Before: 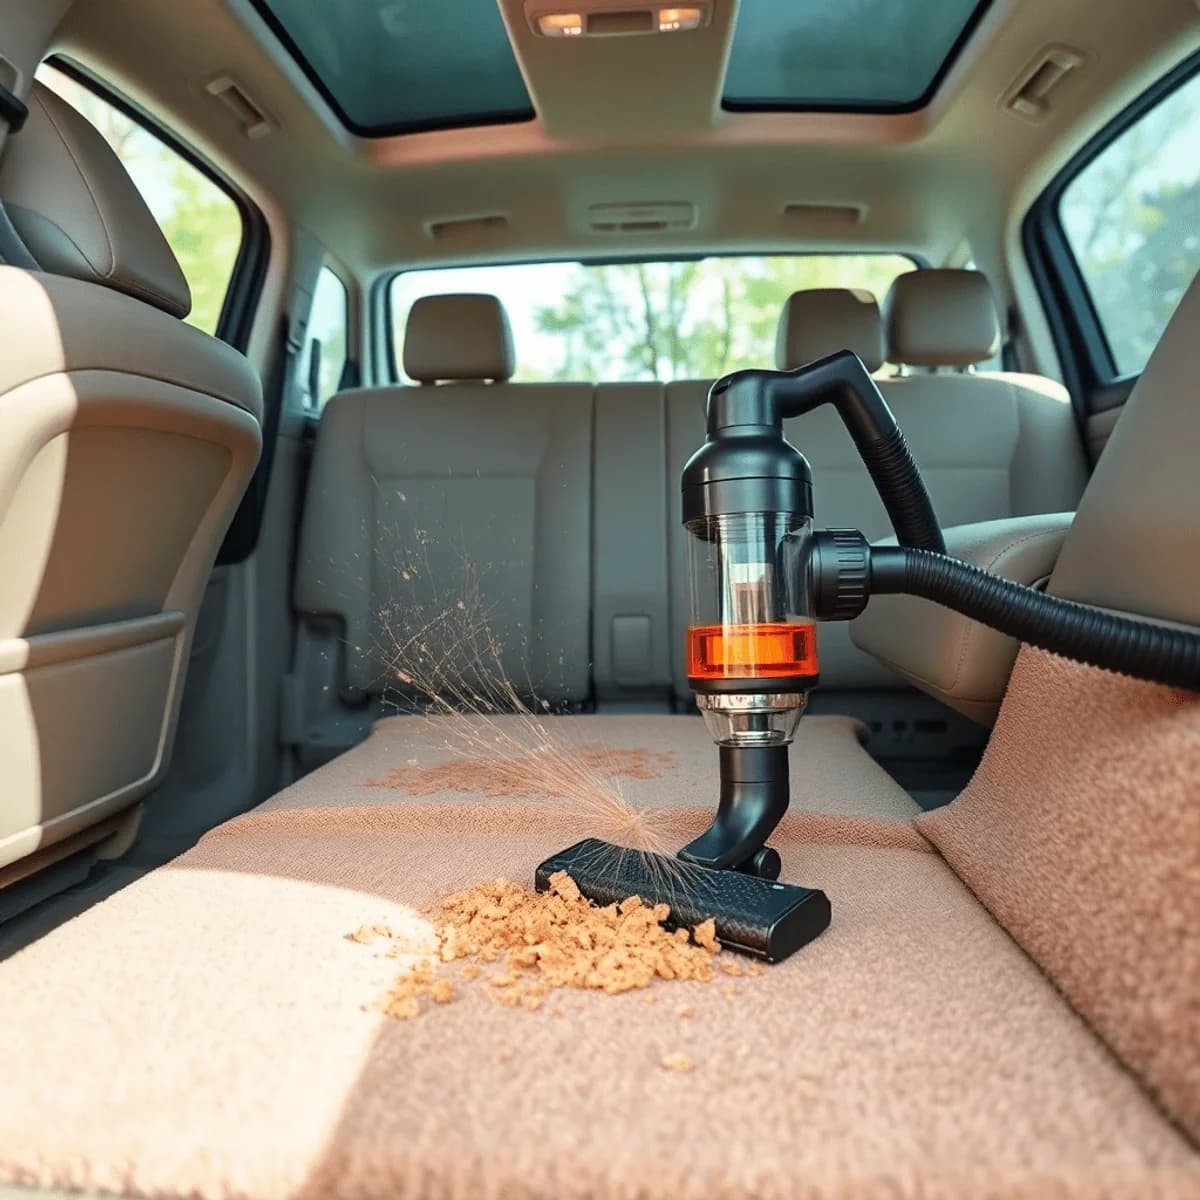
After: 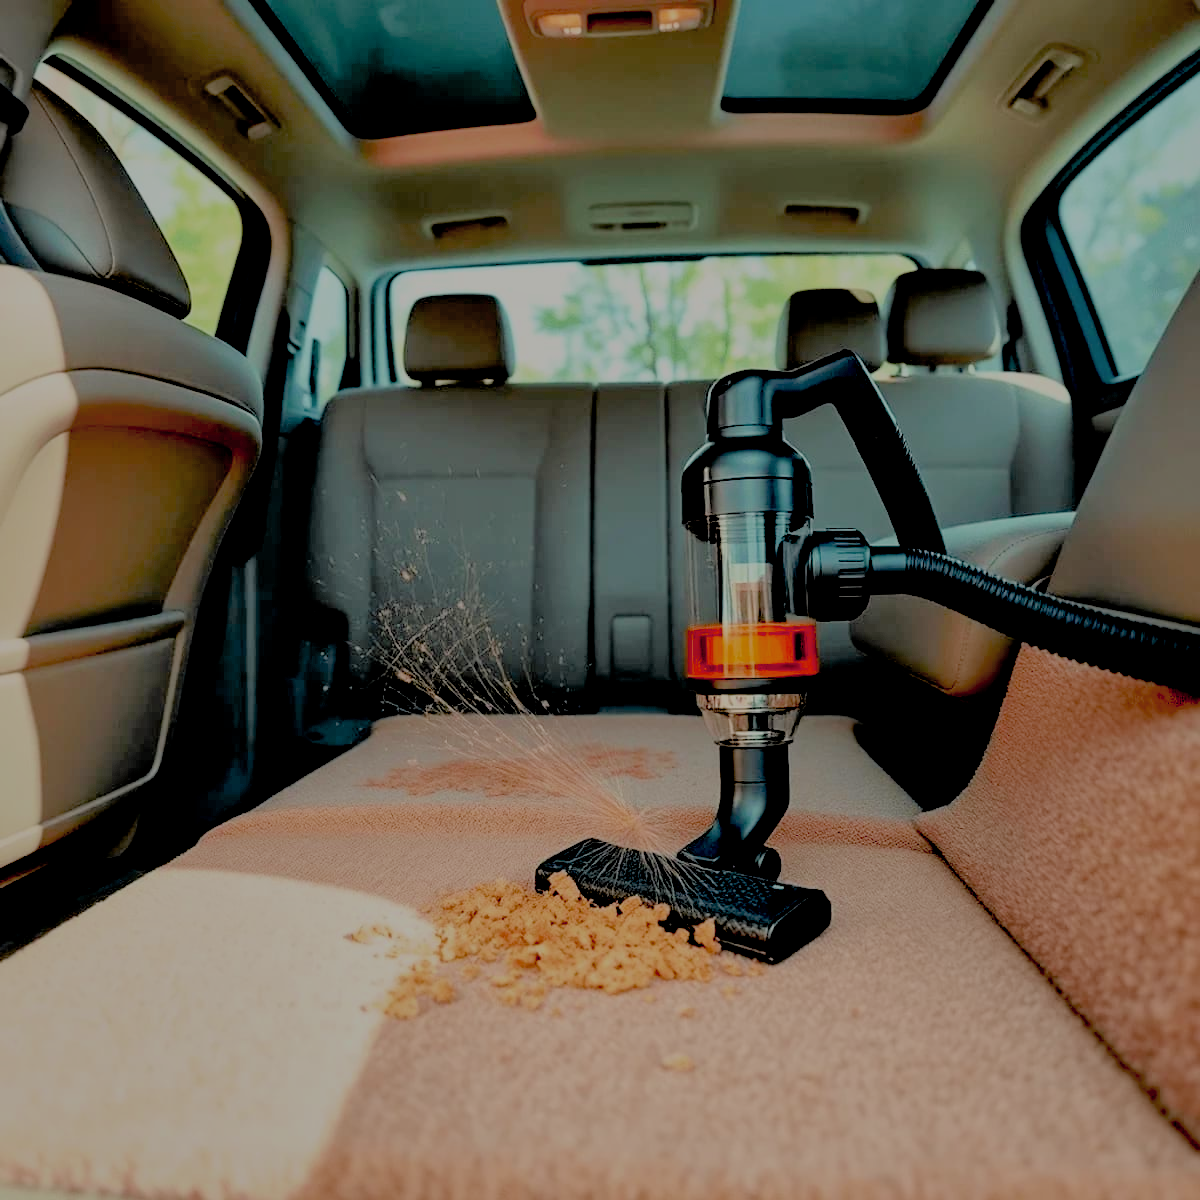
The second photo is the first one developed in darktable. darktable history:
shadows and highlights: on, module defaults
exposure: black level correction 0.045, exposure -0.229 EV, compensate exposure bias true, compensate highlight preservation false
color calibration: gray › normalize channels true, x 0.342, y 0.355, temperature 5134.62 K, gamut compression 0.027
filmic rgb: middle gray luminance 3.55%, black relative exposure -6.03 EV, white relative exposure 6.35 EV, threshold 6 EV, dynamic range scaling 21.69%, target black luminance 0%, hardness 2.33, latitude 45.41%, contrast 0.783, highlights saturation mix 99.79%, shadows ↔ highlights balance 0.13%, iterations of high-quality reconstruction 0, enable highlight reconstruction true
